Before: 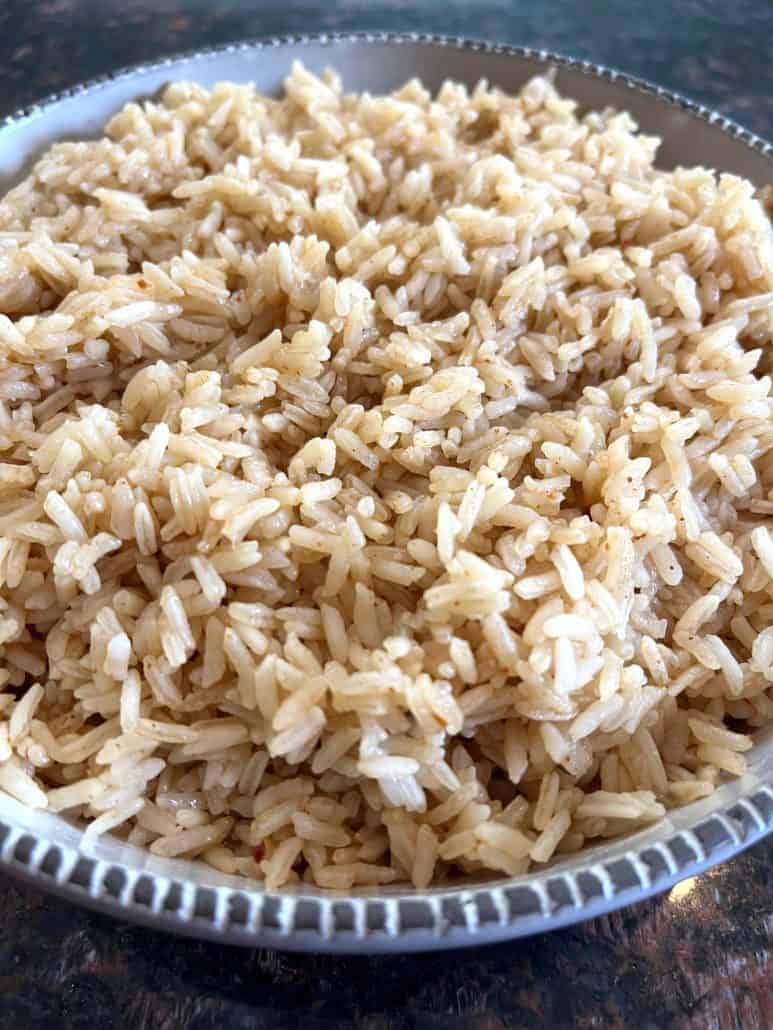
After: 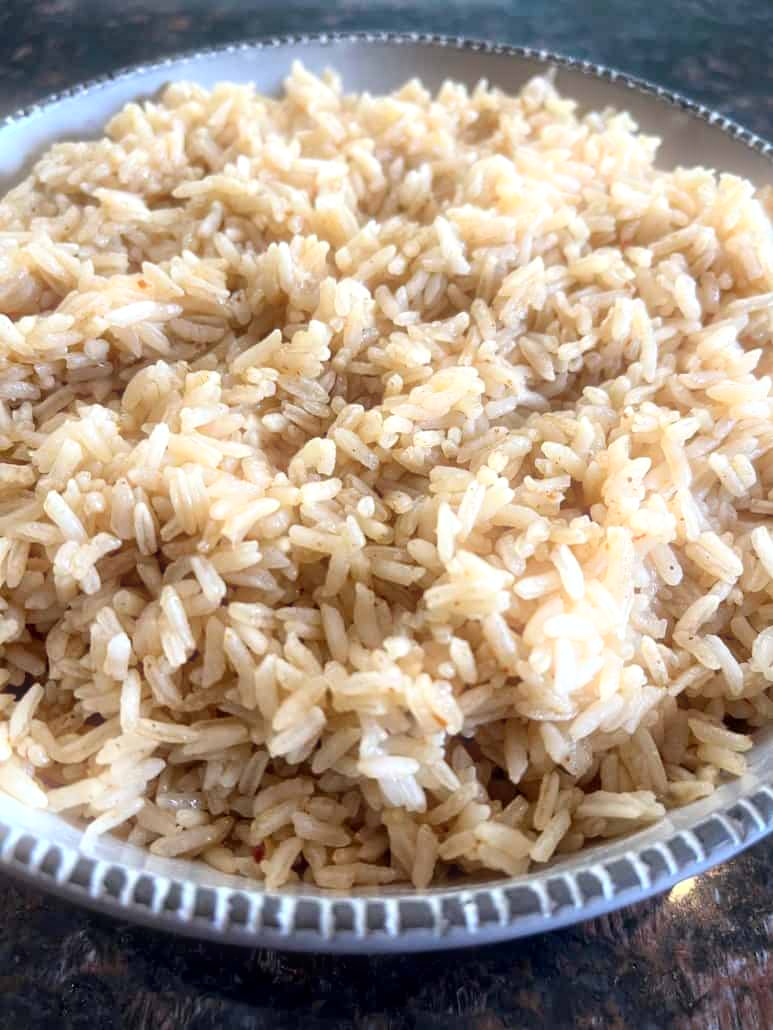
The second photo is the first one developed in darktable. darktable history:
bloom: size 5%, threshold 95%, strength 15%
local contrast: mode bilateral grid, contrast 20, coarseness 50, detail 120%, midtone range 0.2
